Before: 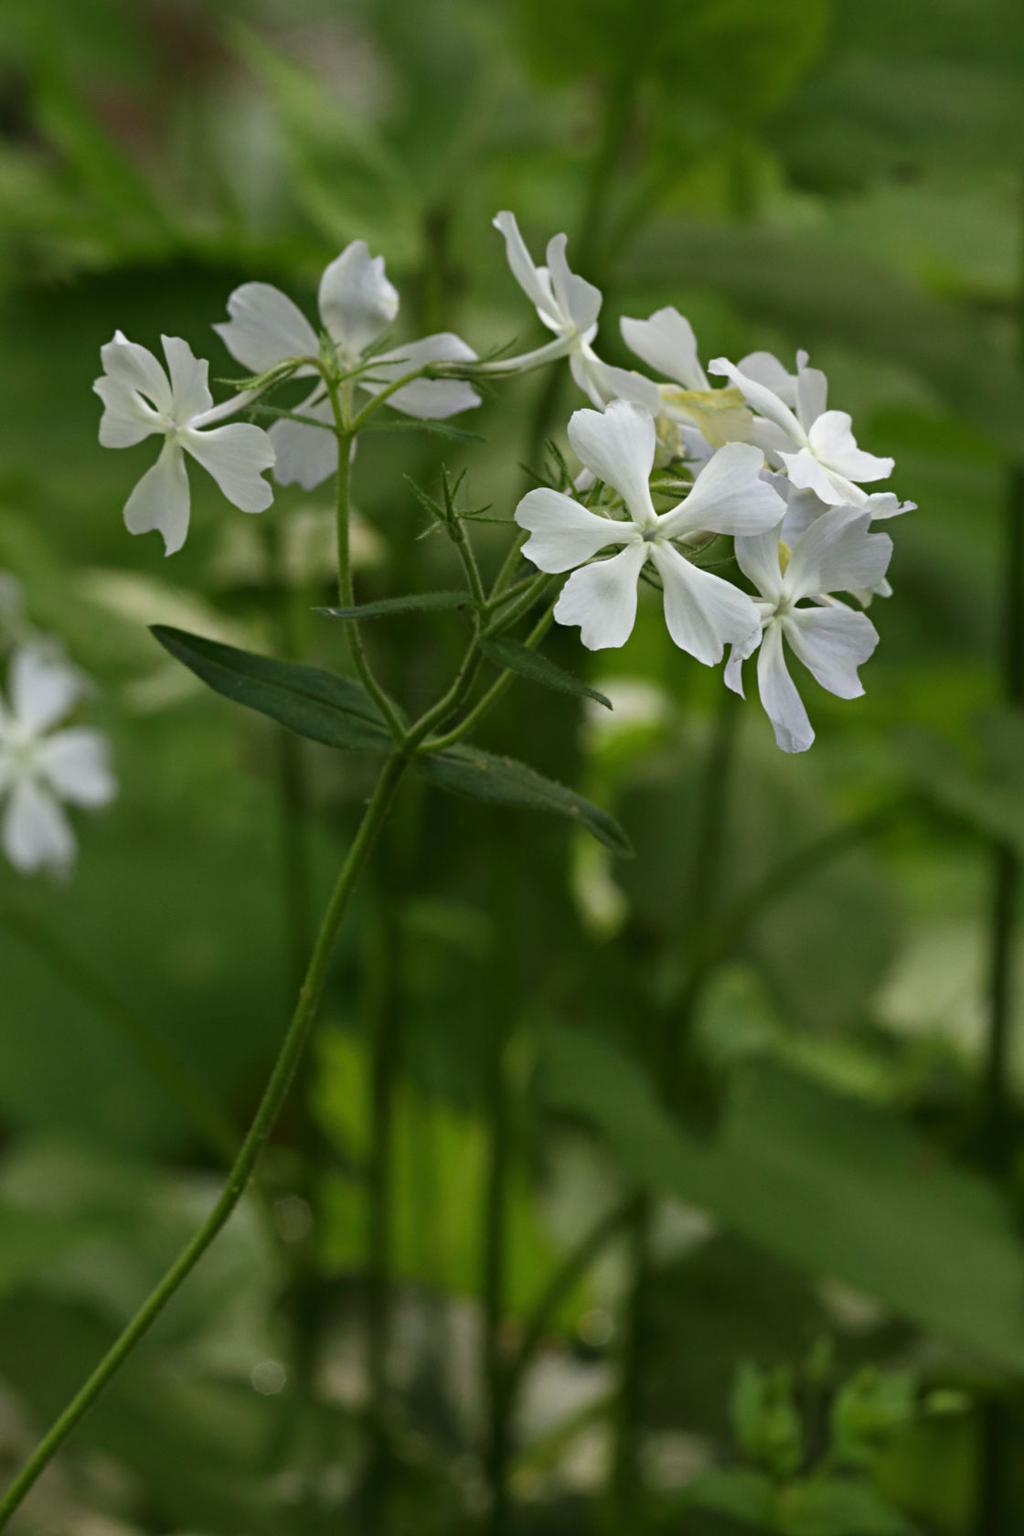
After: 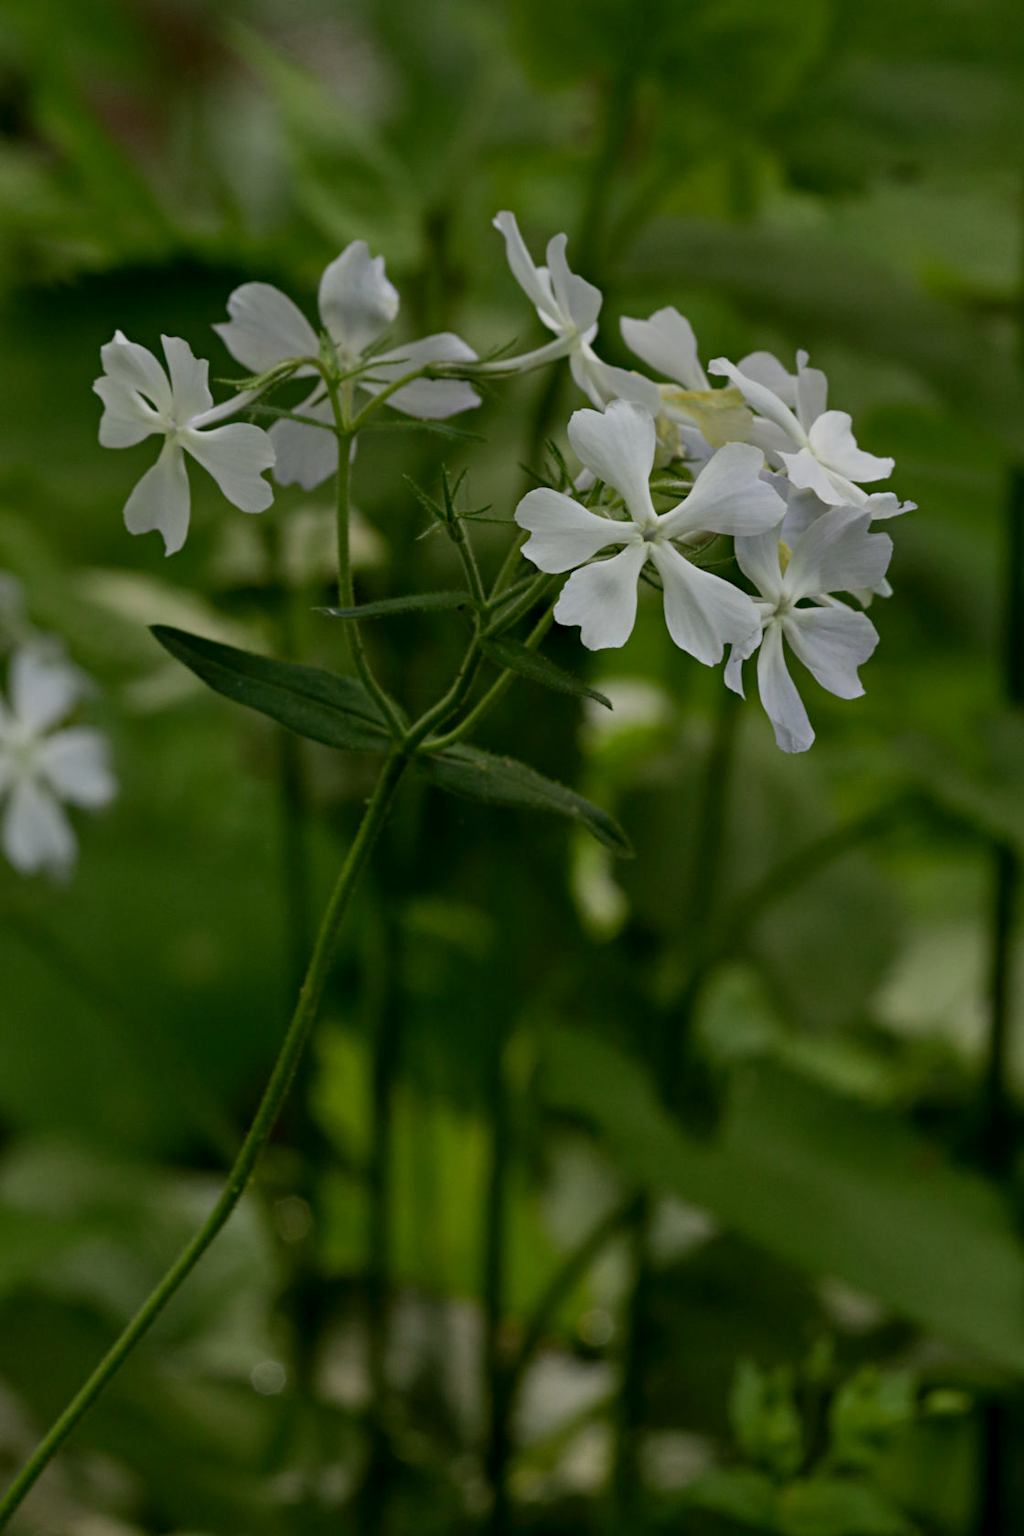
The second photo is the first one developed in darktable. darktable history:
shadows and highlights: shadows 30.62, highlights -63.27, soften with gaussian
exposure: black level correction 0.009, exposure -0.638 EV, compensate highlight preservation false
